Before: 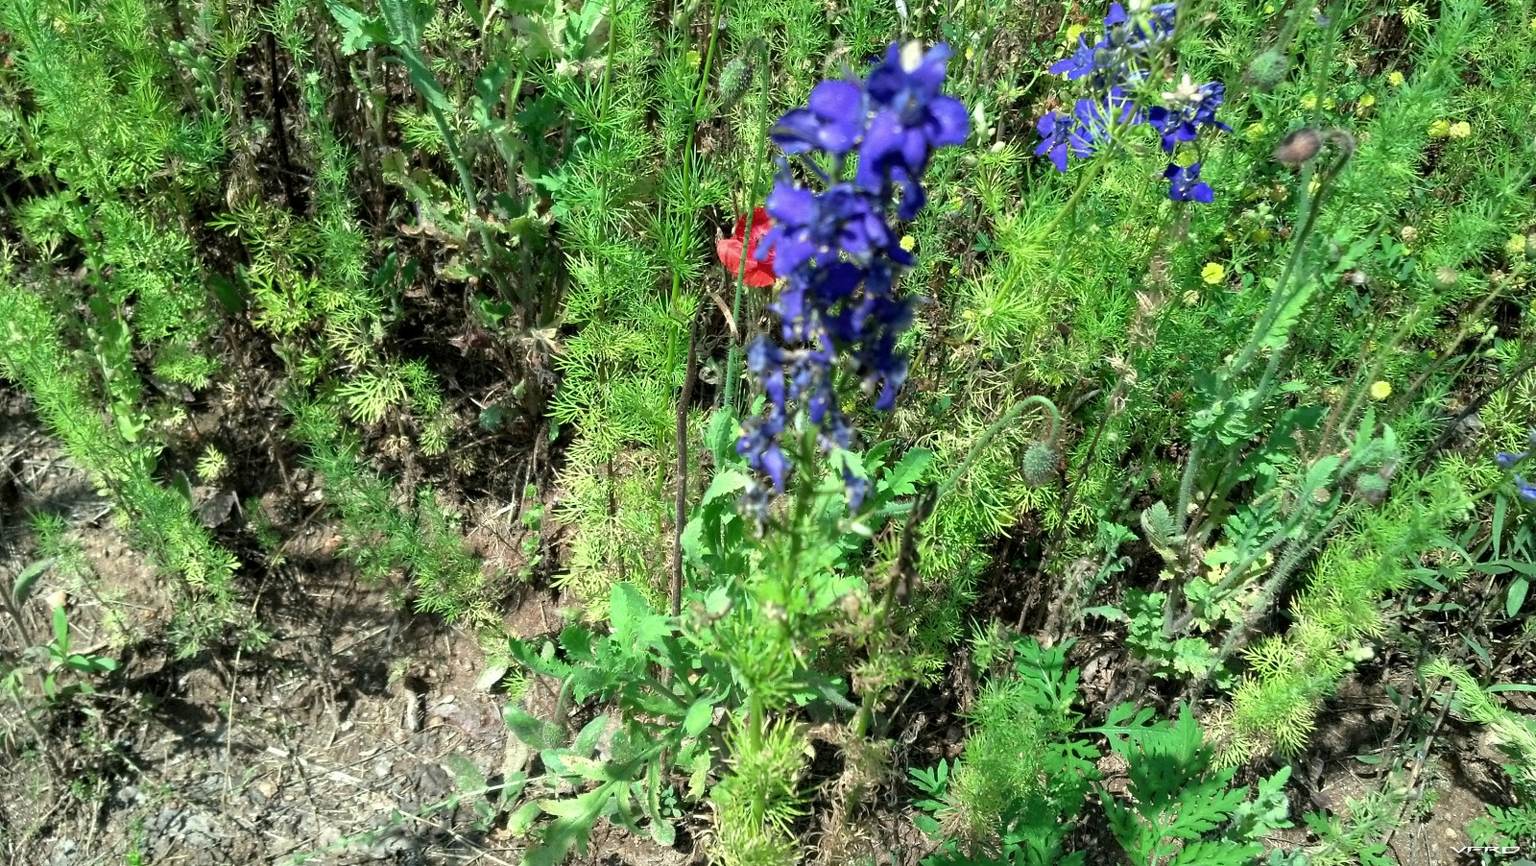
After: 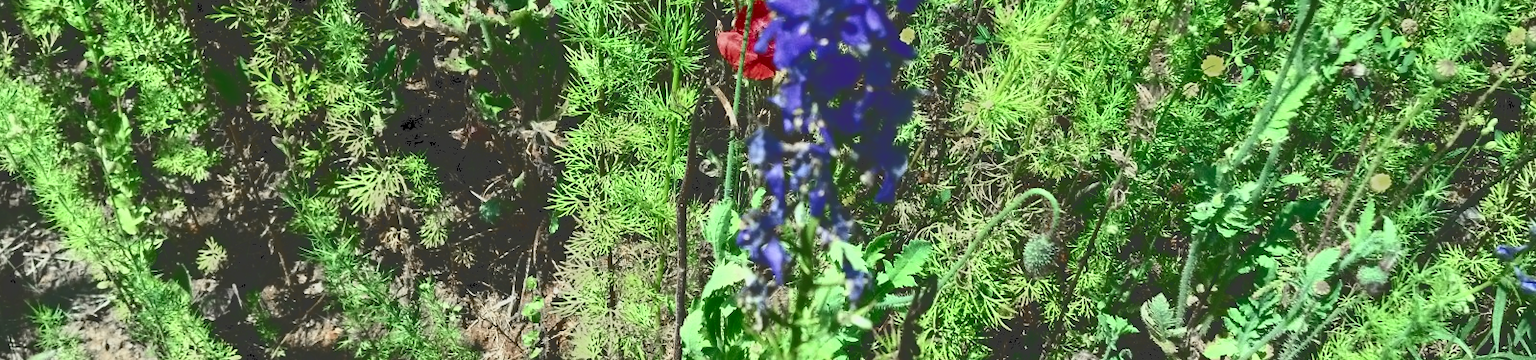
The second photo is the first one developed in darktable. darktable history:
exposure: exposure -0.392 EV, compensate highlight preservation false
crop and rotate: top 23.983%, bottom 34.323%
color zones: curves: ch0 [(0.11, 0.396) (0.195, 0.36) (0.25, 0.5) (0.303, 0.412) (0.357, 0.544) (0.75, 0.5) (0.967, 0.328)]; ch1 [(0, 0.468) (0.112, 0.512) (0.202, 0.6) (0.25, 0.5) (0.307, 0.352) (0.357, 0.544) (0.75, 0.5) (0.963, 0.524)]
shadows and highlights: shadows 18.46, highlights -83.42, soften with gaussian
local contrast: highlights 101%, shadows 101%, detail 119%, midtone range 0.2
tone curve: curves: ch0 [(0, 0) (0.003, 0.231) (0.011, 0.231) (0.025, 0.231) (0.044, 0.231) (0.069, 0.231) (0.1, 0.234) (0.136, 0.239) (0.177, 0.243) (0.224, 0.247) (0.277, 0.265) (0.335, 0.311) (0.399, 0.389) (0.468, 0.507) (0.543, 0.634) (0.623, 0.74) (0.709, 0.83) (0.801, 0.889) (0.898, 0.93) (1, 1)], color space Lab, independent channels, preserve colors none
